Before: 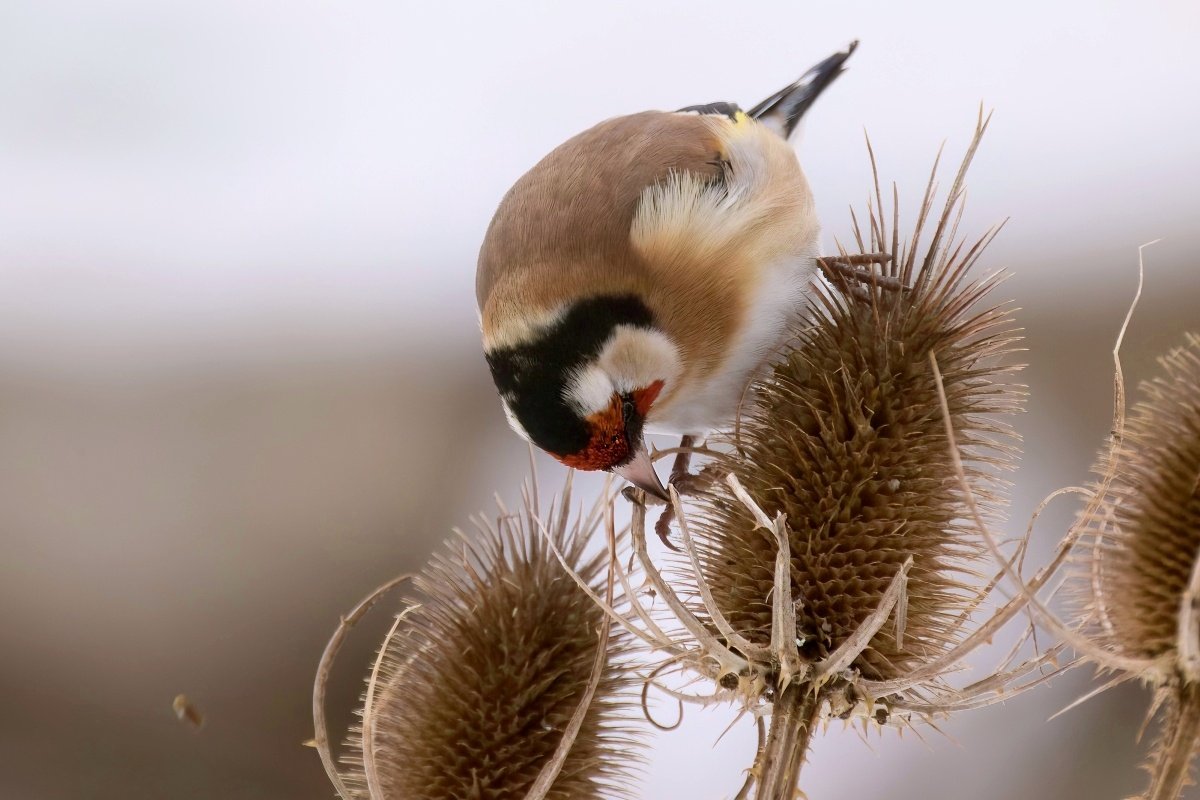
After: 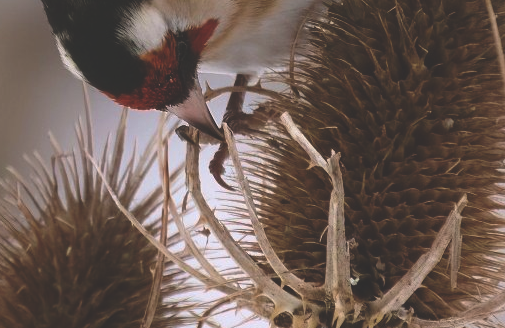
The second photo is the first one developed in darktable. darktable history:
rgb curve: curves: ch0 [(0, 0.186) (0.314, 0.284) (0.775, 0.708) (1, 1)], compensate middle gray true, preserve colors none
crop: left 37.221%, top 45.169%, right 20.63%, bottom 13.777%
